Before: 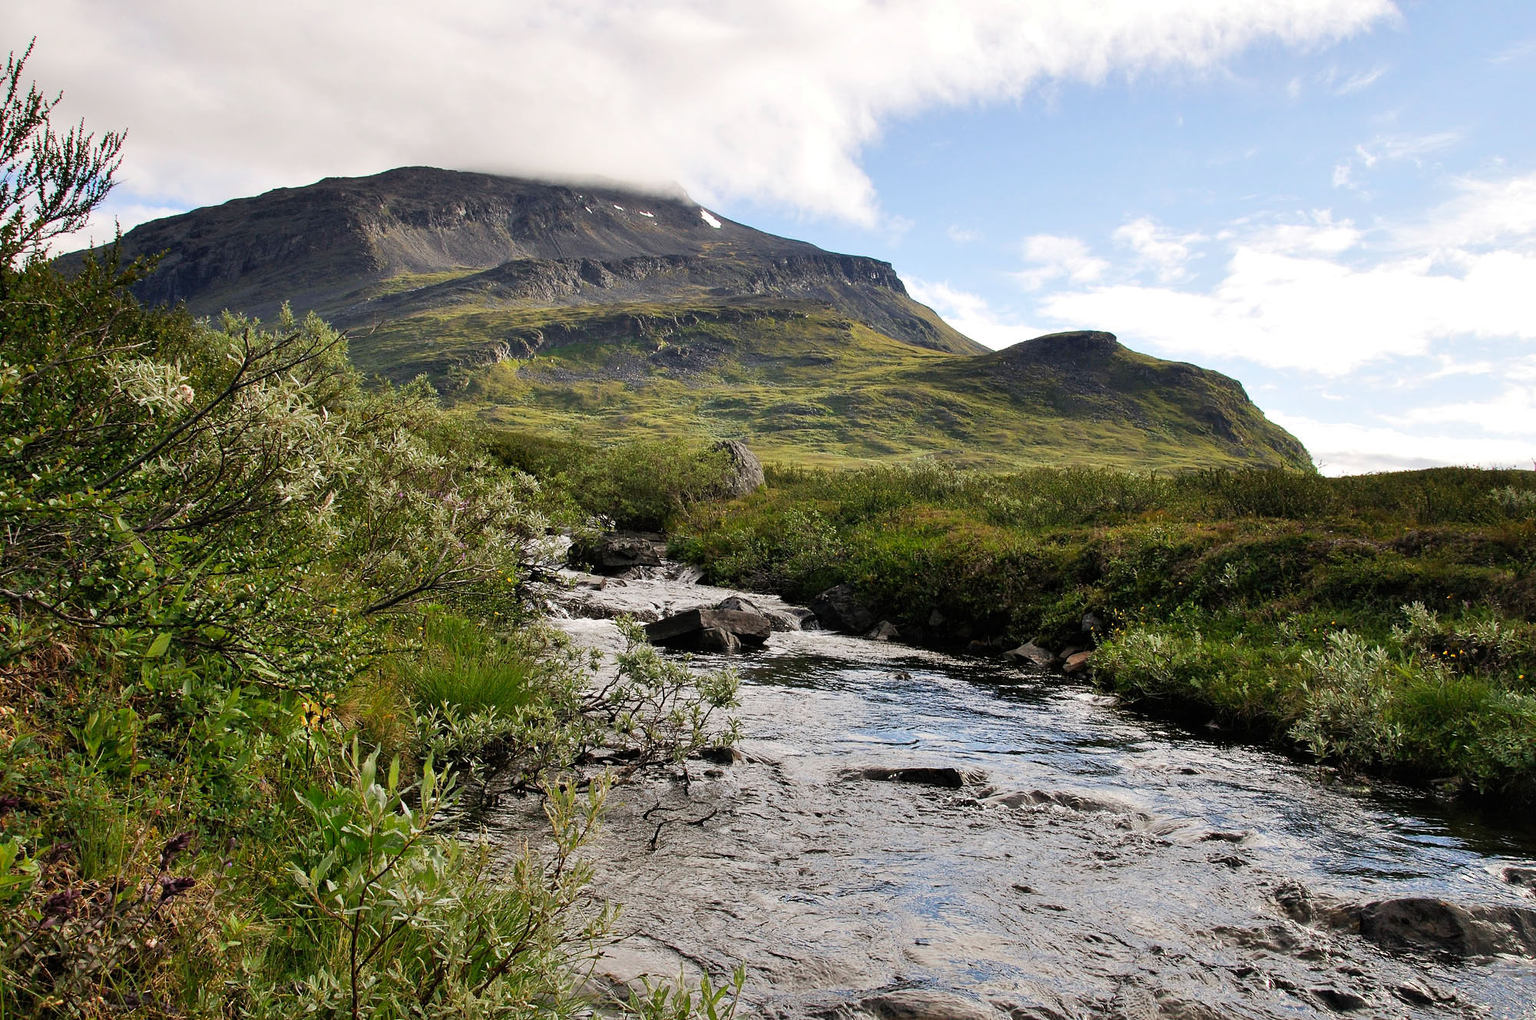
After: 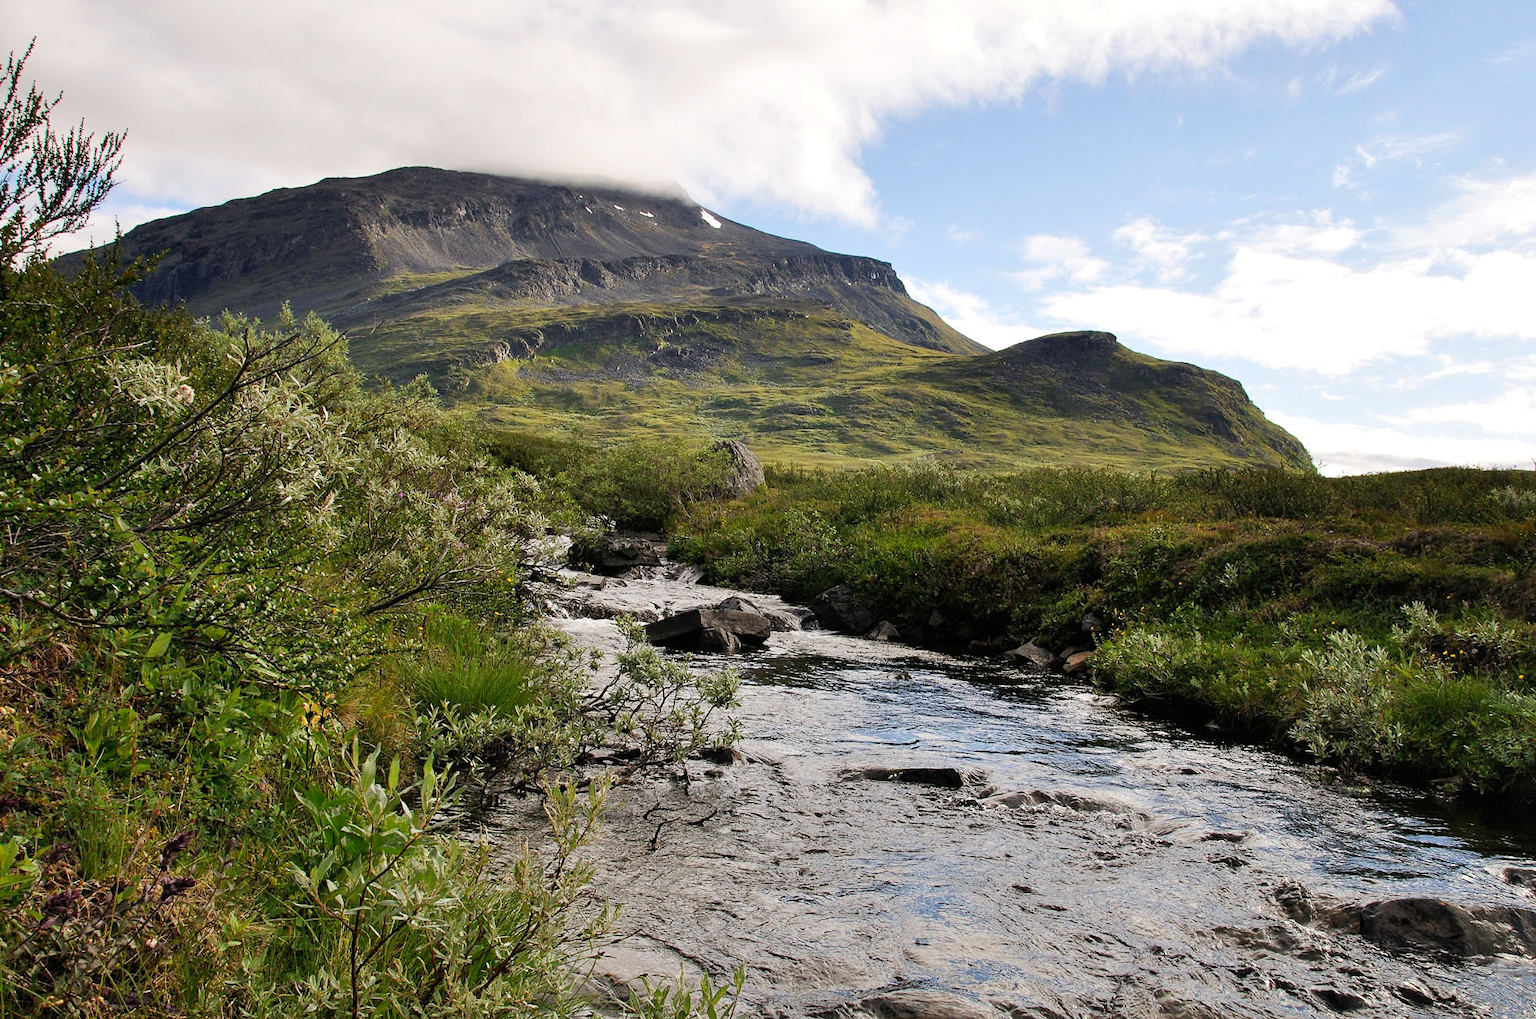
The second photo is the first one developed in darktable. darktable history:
exposure: compensate highlight preservation false
base curve: exposure shift 0, preserve colors none
